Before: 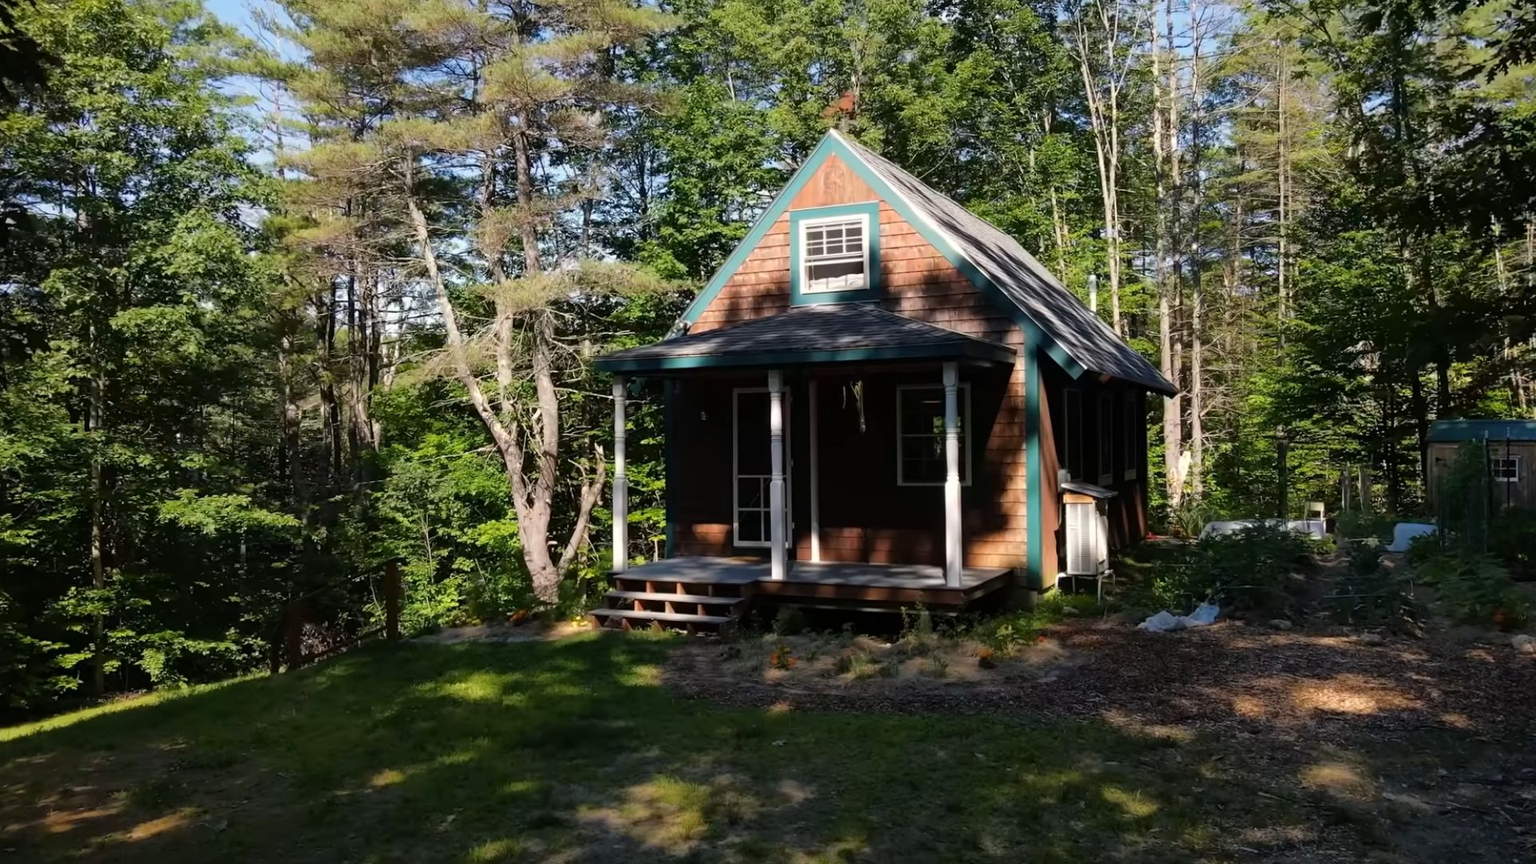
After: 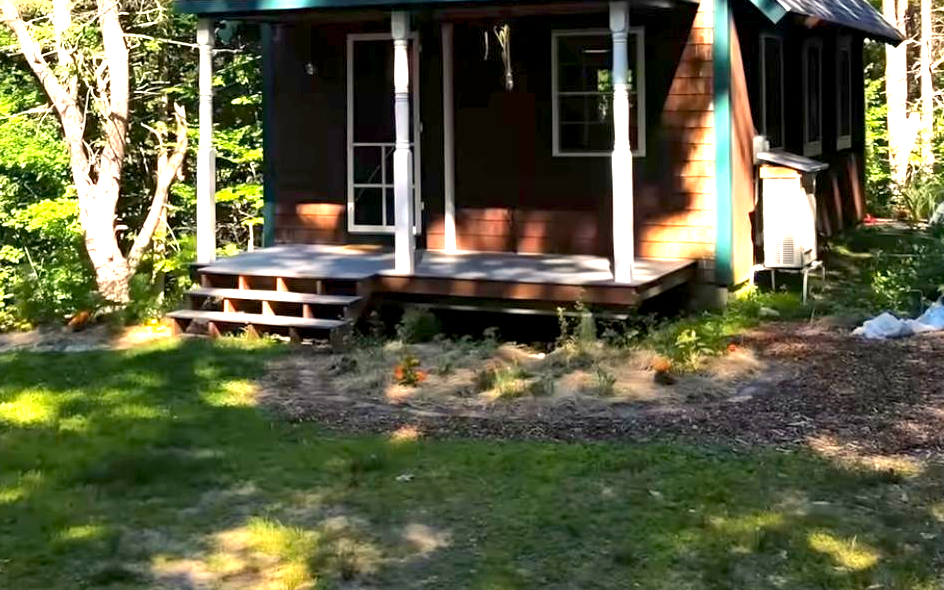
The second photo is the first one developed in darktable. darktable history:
color balance rgb: highlights gain › chroma 2.179%, highlights gain › hue 74.27°, global offset › luminance -0.472%, perceptual saturation grading › global saturation -0.143%, global vibrance 14.81%
crop: left 29.656%, top 41.802%, right 21.157%, bottom 3.502%
exposure: exposure 2.018 EV, compensate highlight preservation false
